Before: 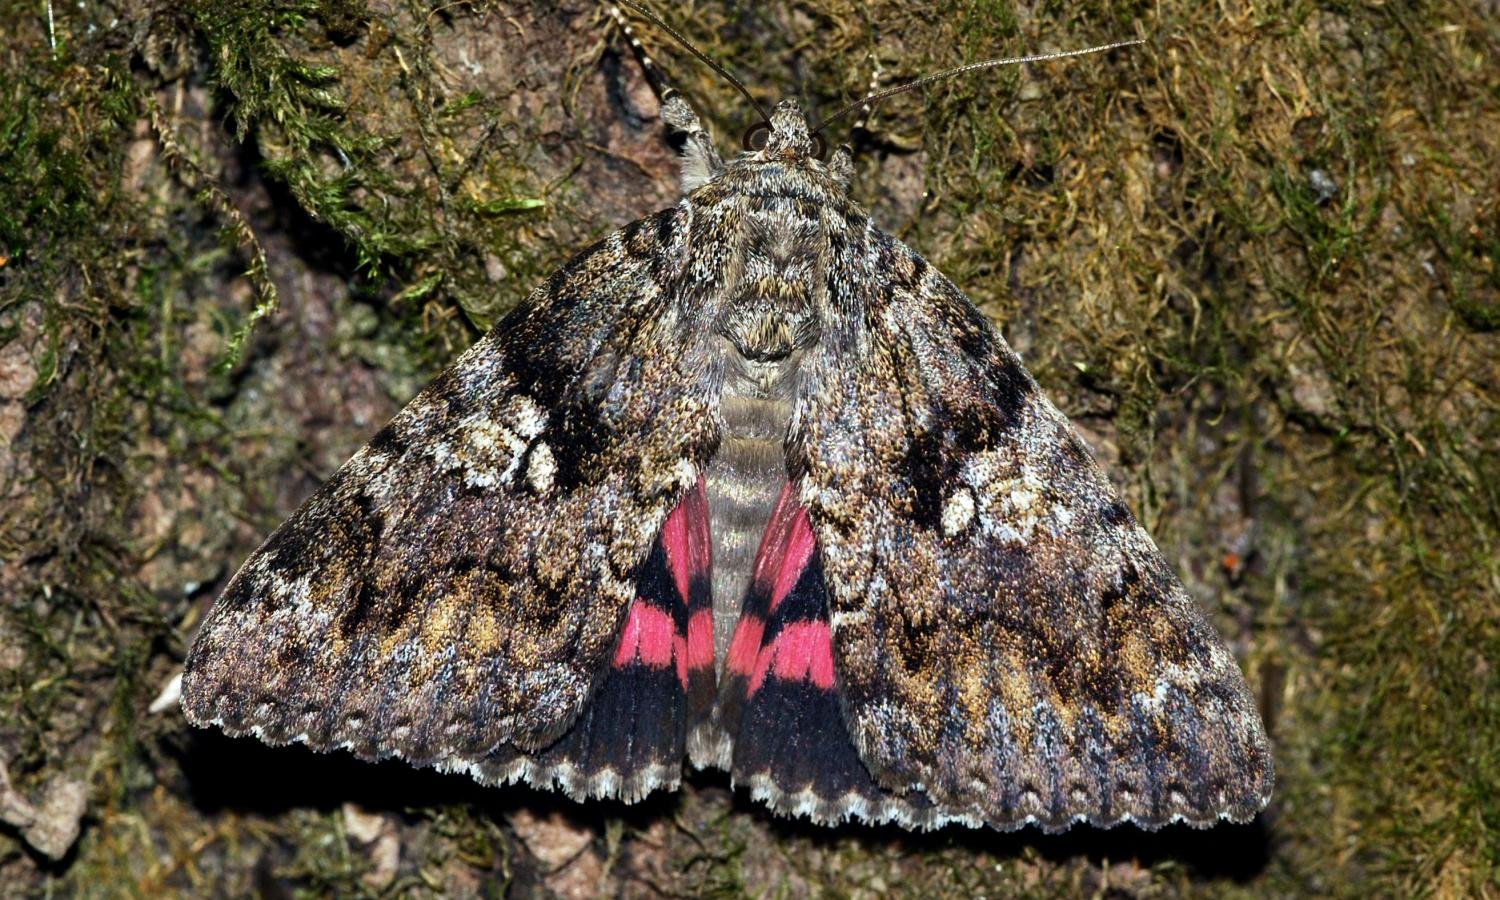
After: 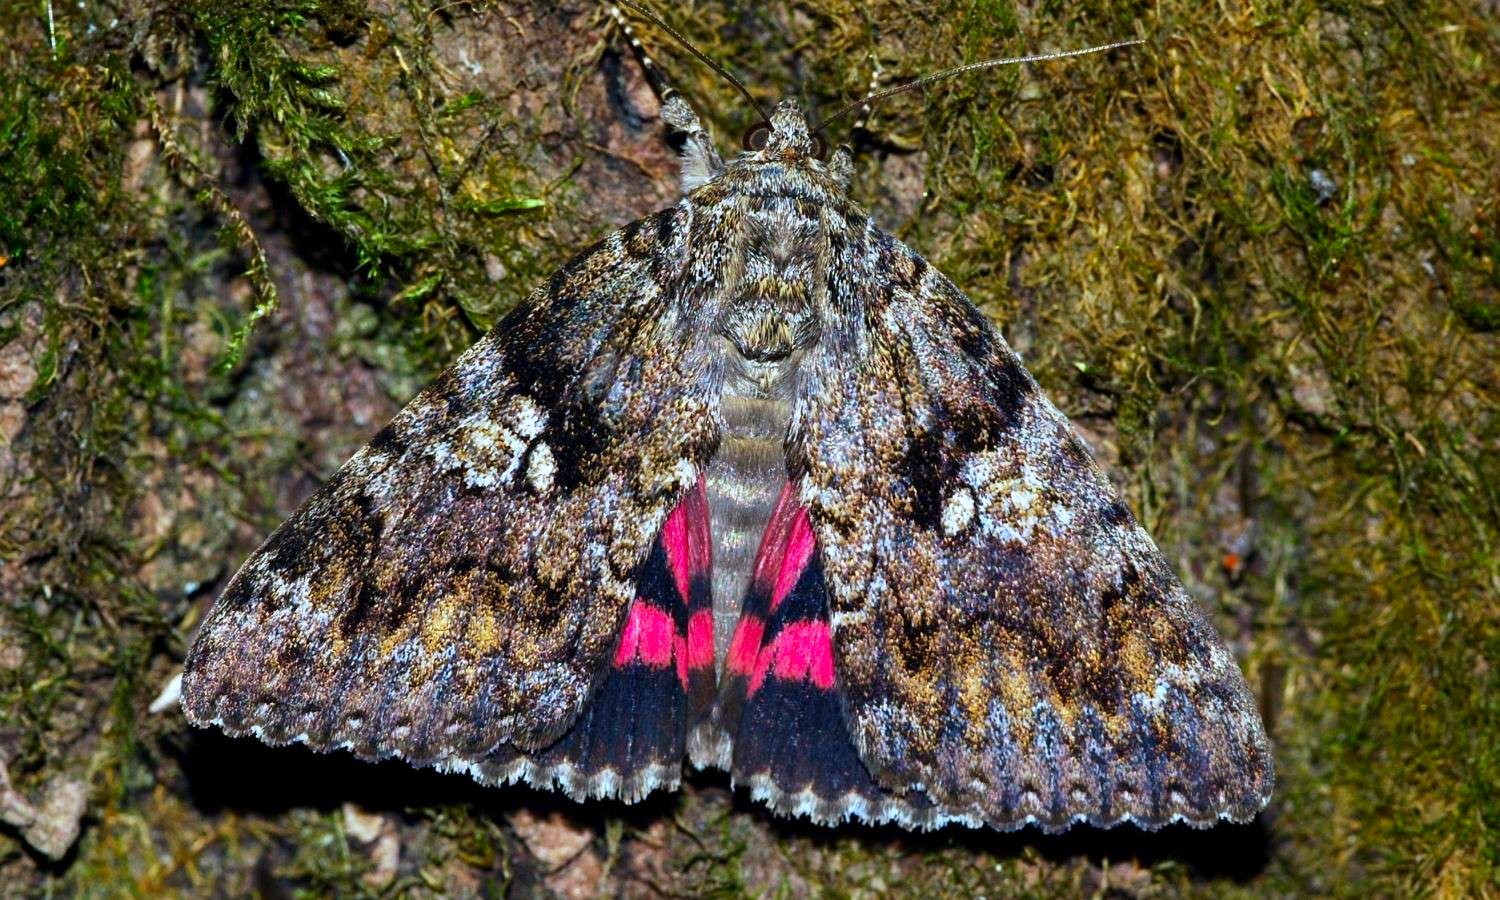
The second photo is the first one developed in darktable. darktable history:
white balance: red 0.954, blue 1.079
contrast brightness saturation: saturation 0.5
